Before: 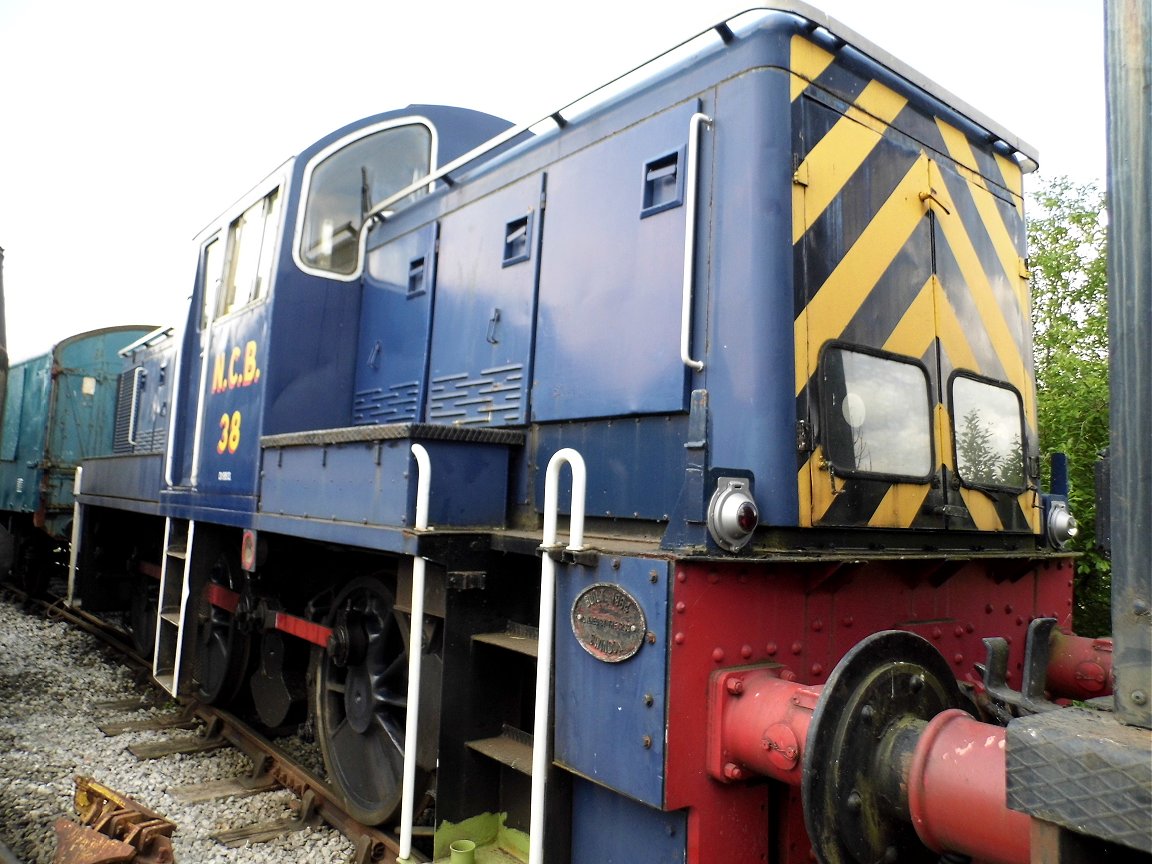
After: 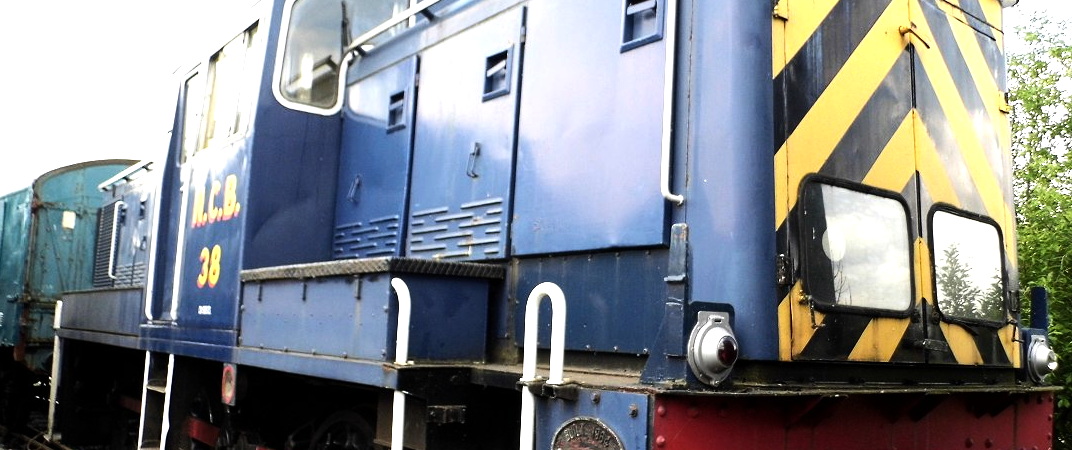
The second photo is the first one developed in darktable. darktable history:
crop: left 1.744%, top 19.225%, right 5.069%, bottom 28.357%
tone equalizer: -8 EV -0.75 EV, -7 EV -0.7 EV, -6 EV -0.6 EV, -5 EV -0.4 EV, -3 EV 0.4 EV, -2 EV 0.6 EV, -1 EV 0.7 EV, +0 EV 0.75 EV, edges refinement/feathering 500, mask exposure compensation -1.57 EV, preserve details no
